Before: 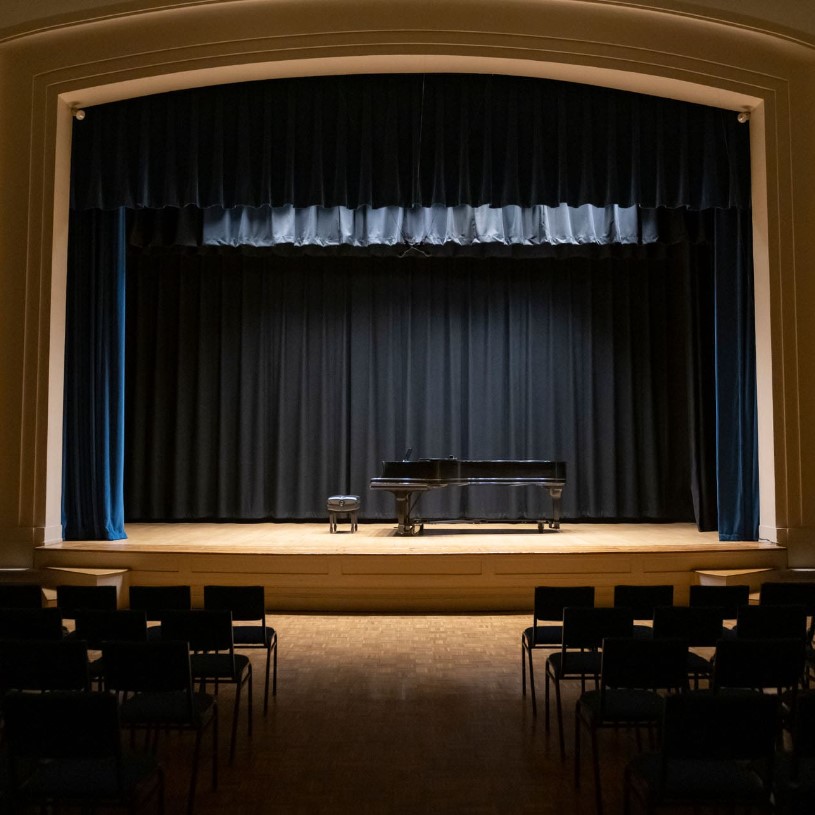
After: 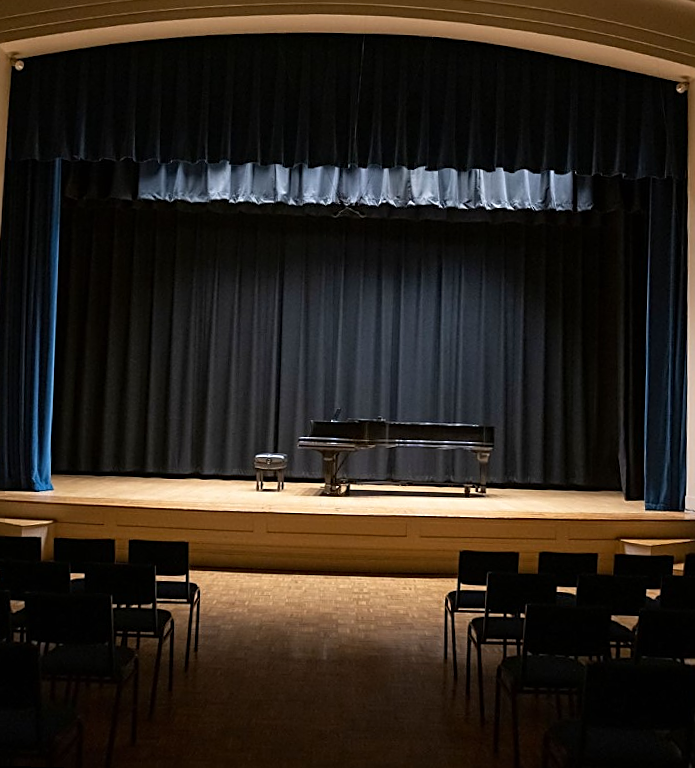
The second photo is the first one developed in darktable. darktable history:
crop: left 9.807%, top 6.259%, right 7.334%, bottom 2.177%
sharpen: amount 0.6
rotate and perspective: rotation 1.72°, automatic cropping off
